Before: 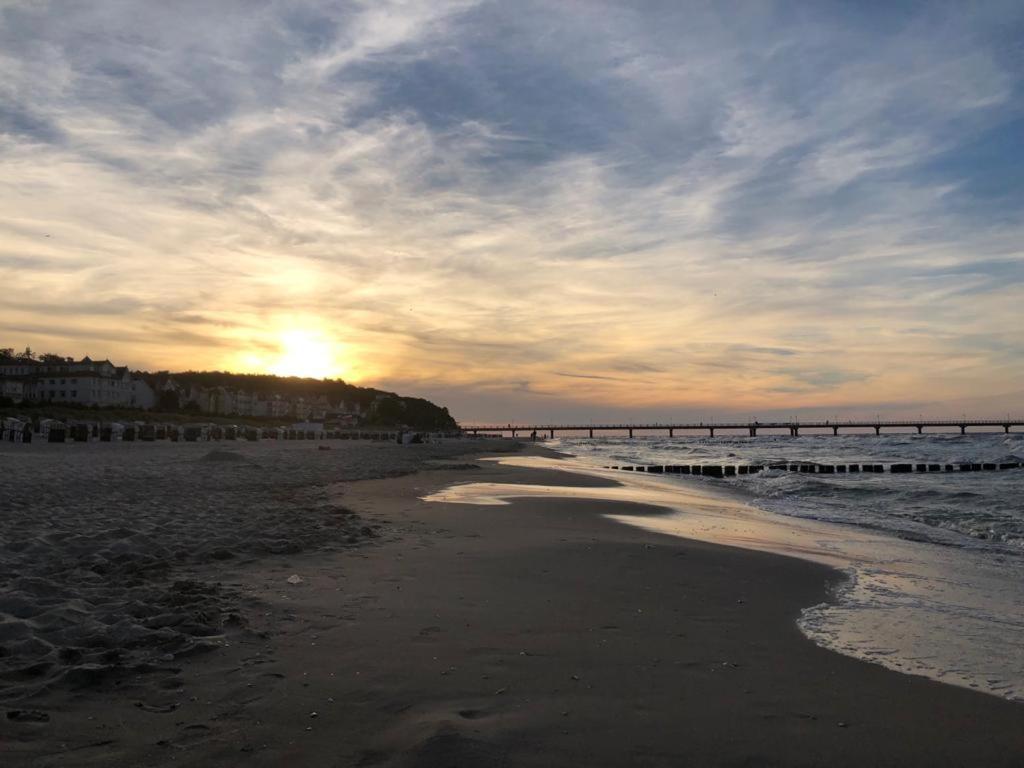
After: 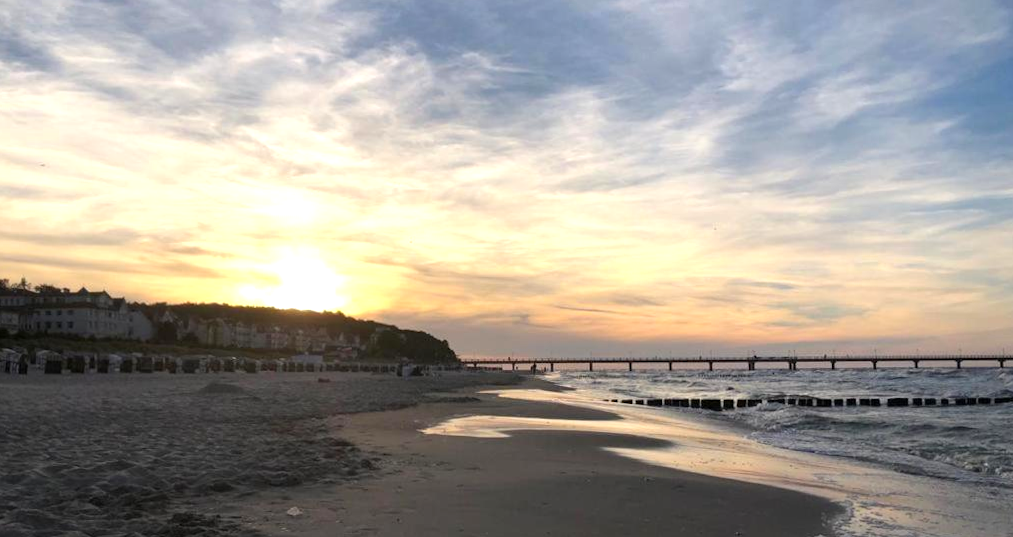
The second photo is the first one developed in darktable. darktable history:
exposure: exposure 0.648 EV, compensate highlight preservation false
rotate and perspective: rotation 0.174°, lens shift (vertical) 0.013, lens shift (horizontal) 0.019, shear 0.001, automatic cropping original format, crop left 0.007, crop right 0.991, crop top 0.016, crop bottom 0.997
crop and rotate: top 8.293%, bottom 20.996%
